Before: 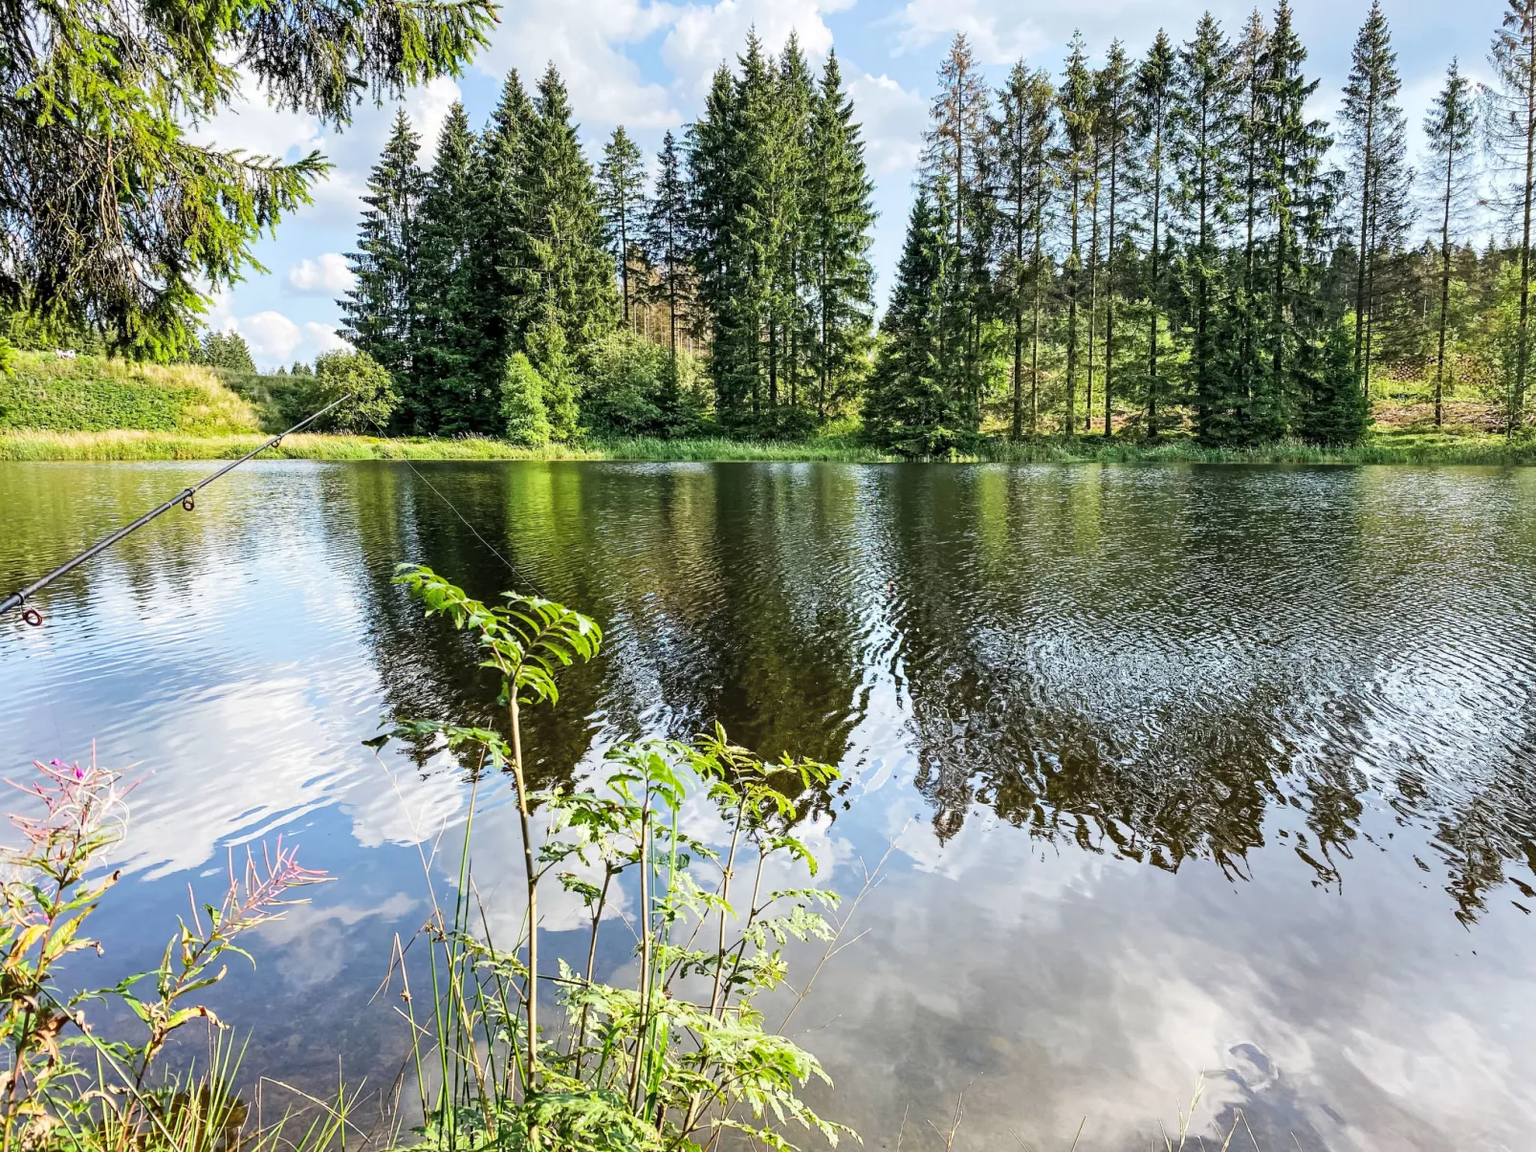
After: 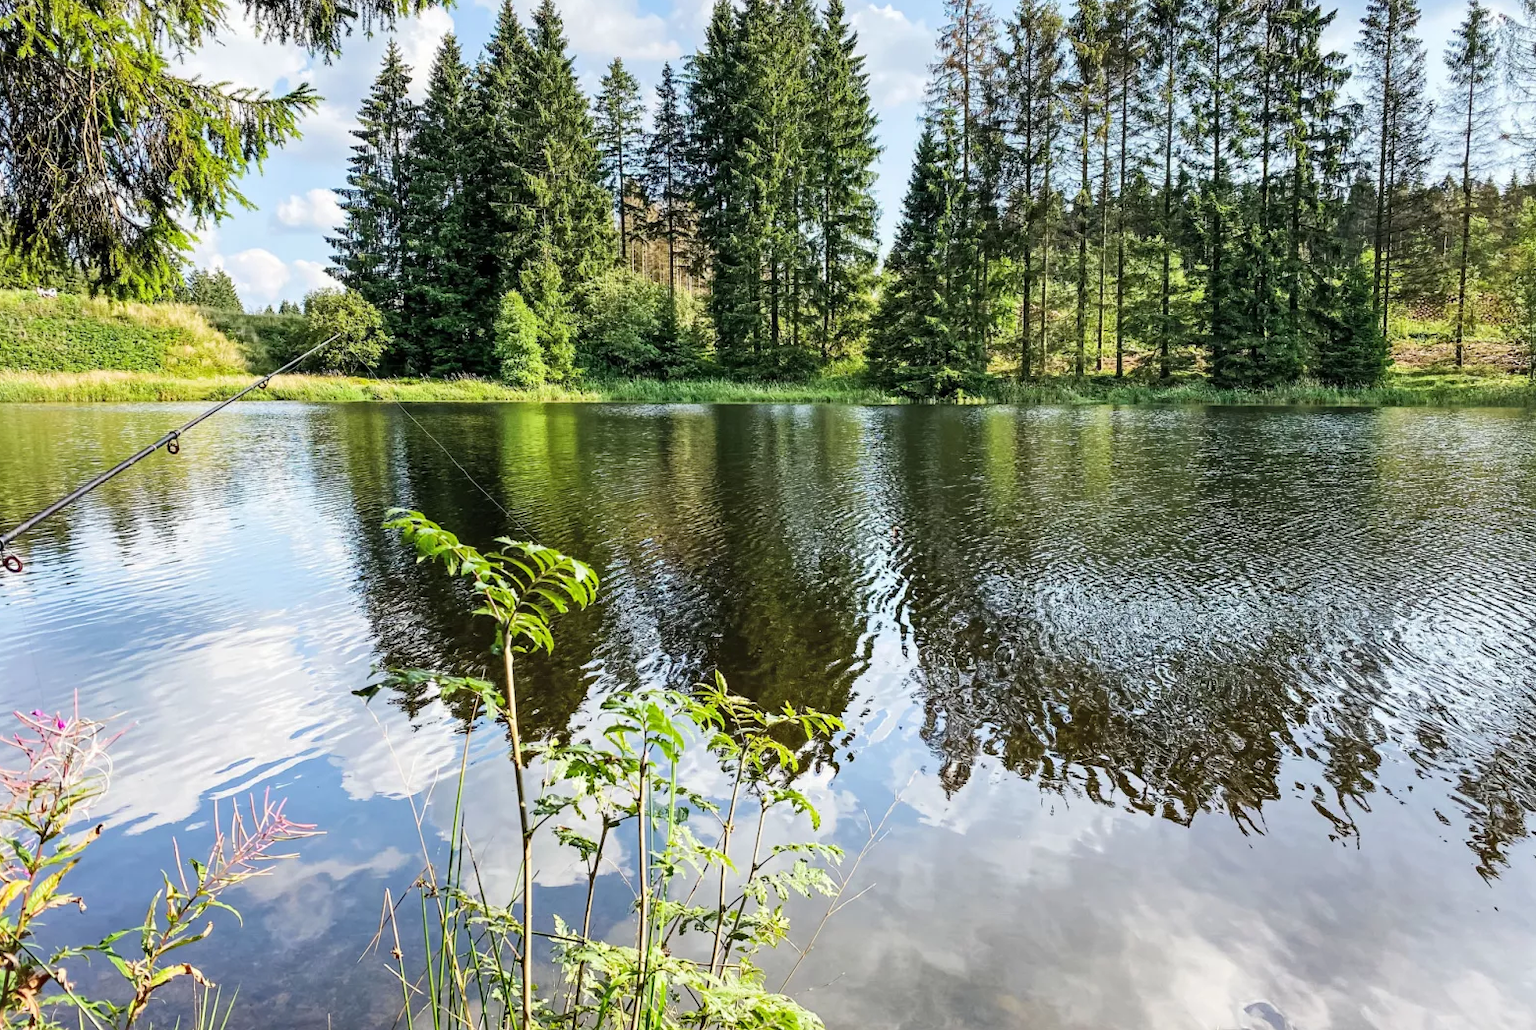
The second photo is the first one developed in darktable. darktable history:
crop: left 1.321%, top 6.103%, right 1.465%, bottom 6.941%
